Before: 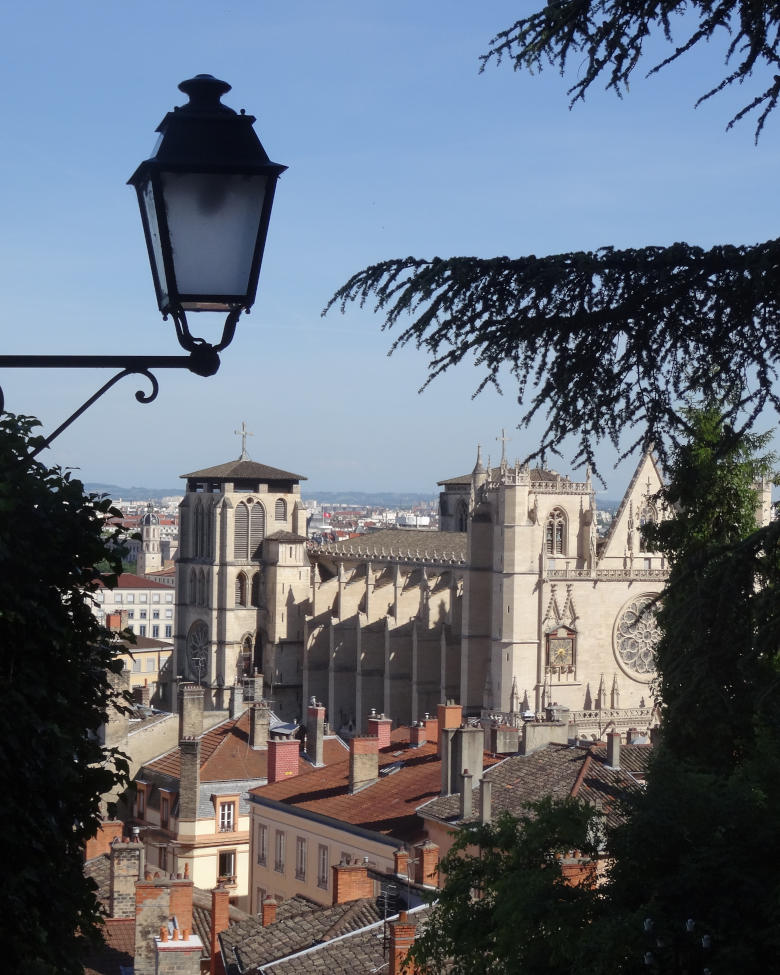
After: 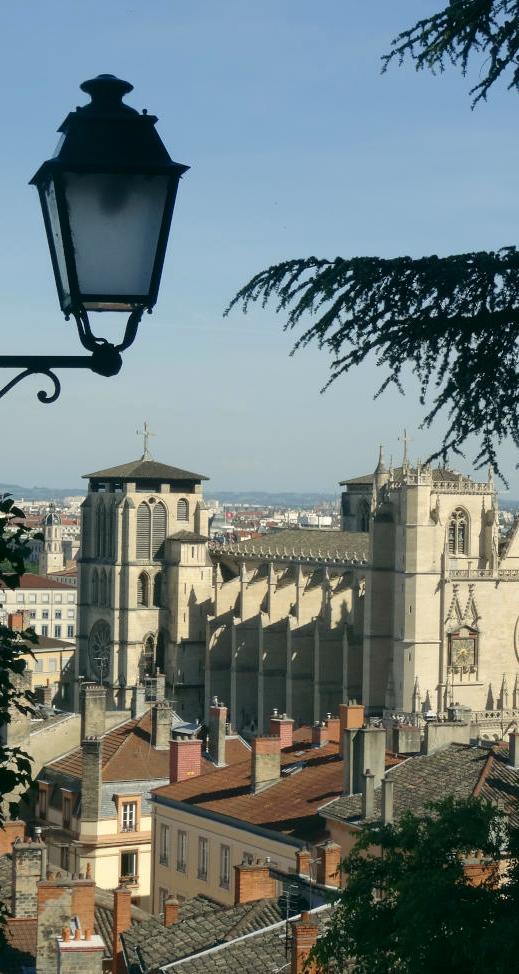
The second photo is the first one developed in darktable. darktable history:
color correction: highlights a* -0.482, highlights b* 9.48, shadows a* -9.48, shadows b* 0.803
crop and rotate: left 12.648%, right 20.685%
